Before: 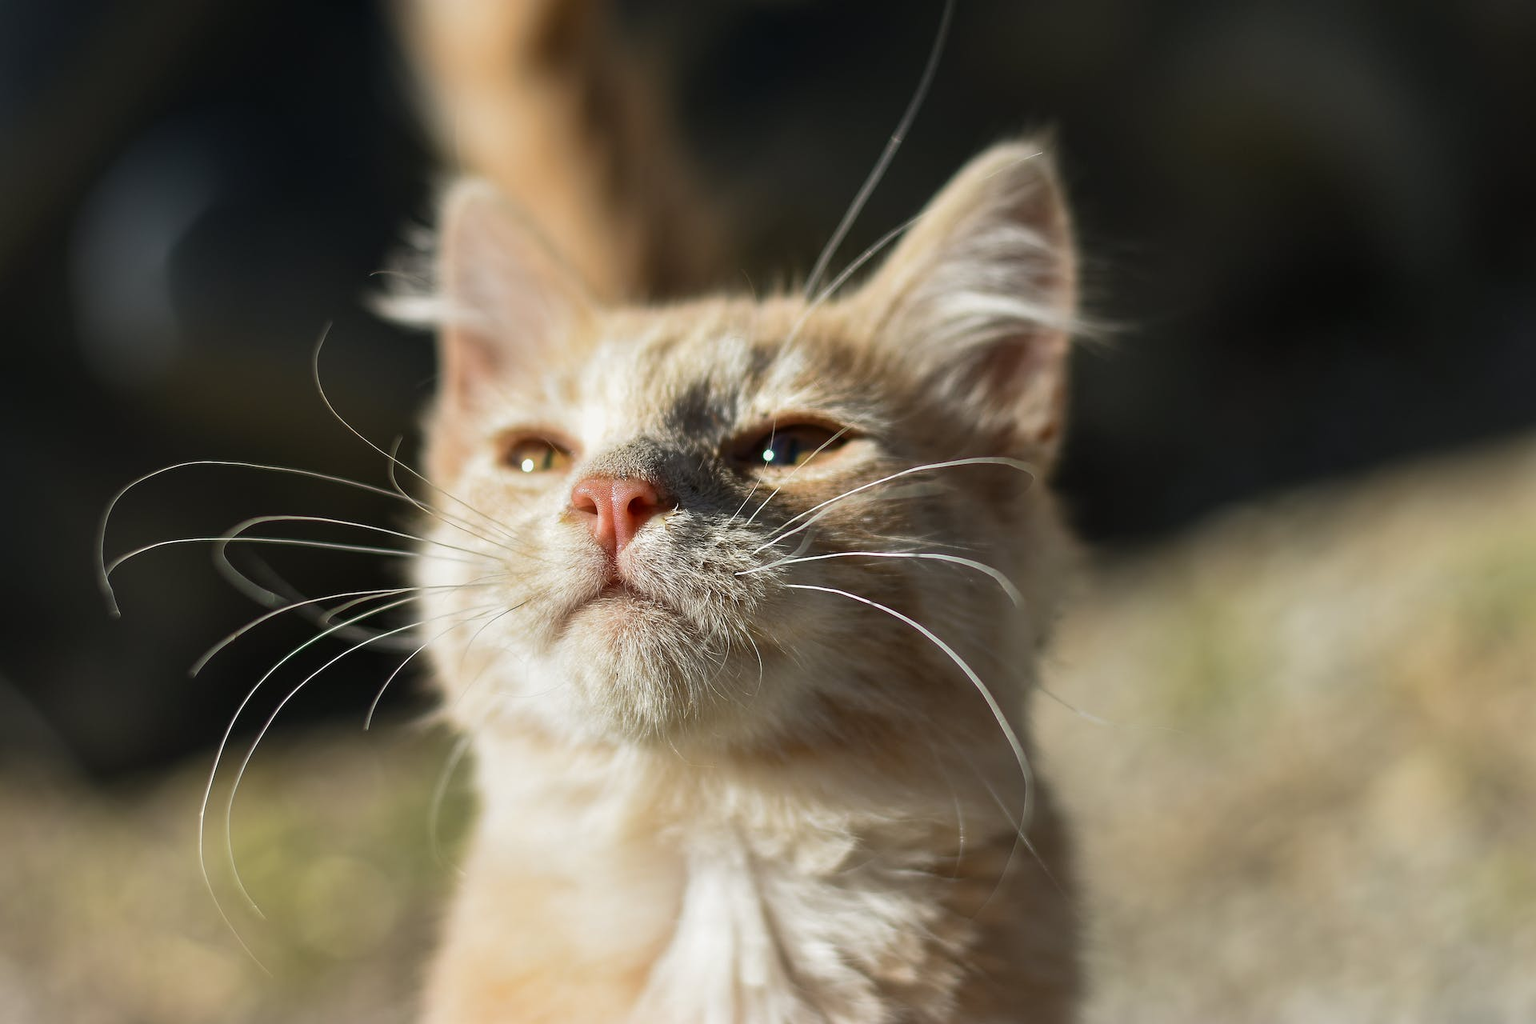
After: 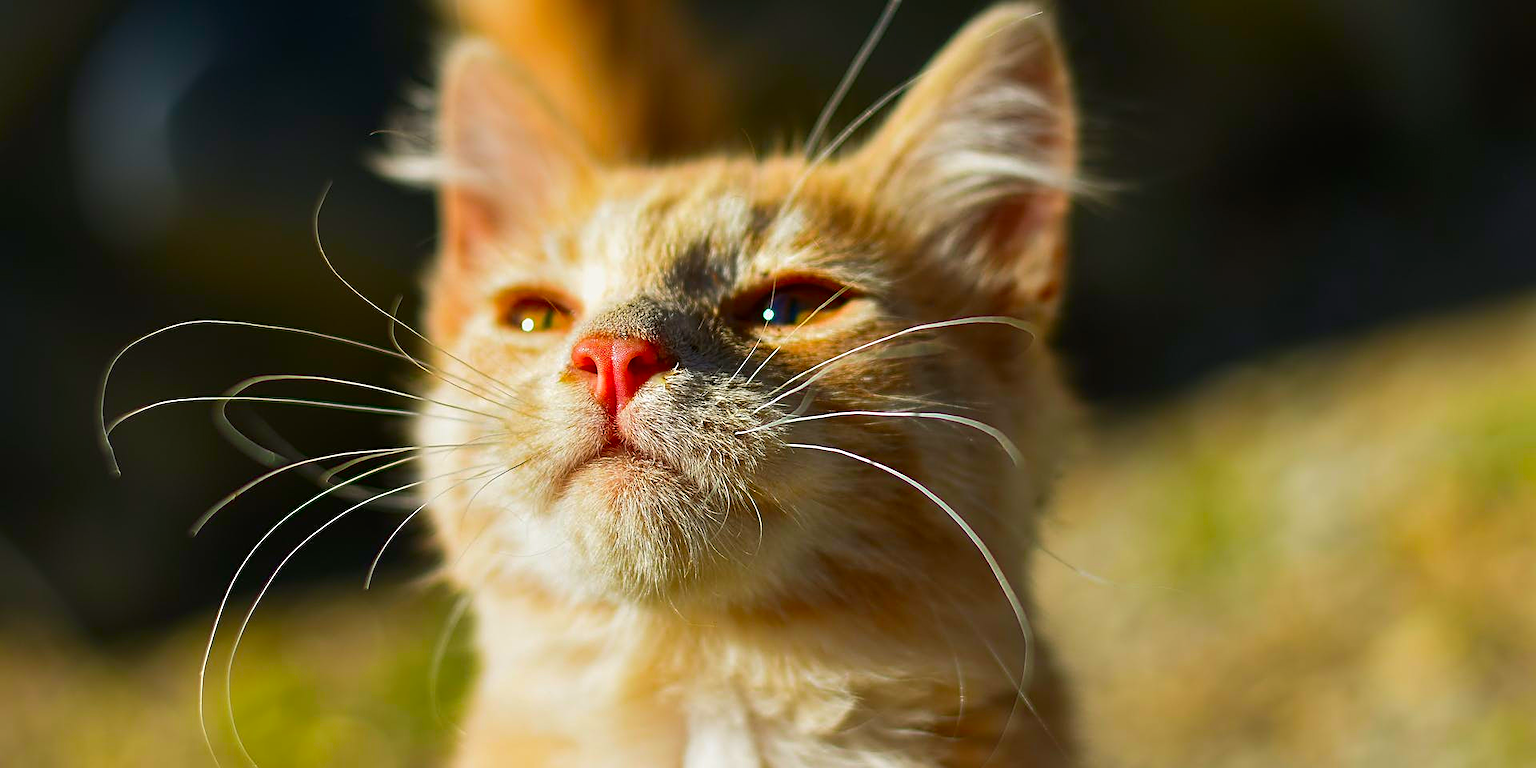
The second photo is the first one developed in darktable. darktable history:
tone equalizer: on, module defaults
contrast brightness saturation: contrast 0.03, brightness -0.04
crop: top 13.819%, bottom 11.169%
color correction: saturation 2.15
sharpen: on, module defaults
